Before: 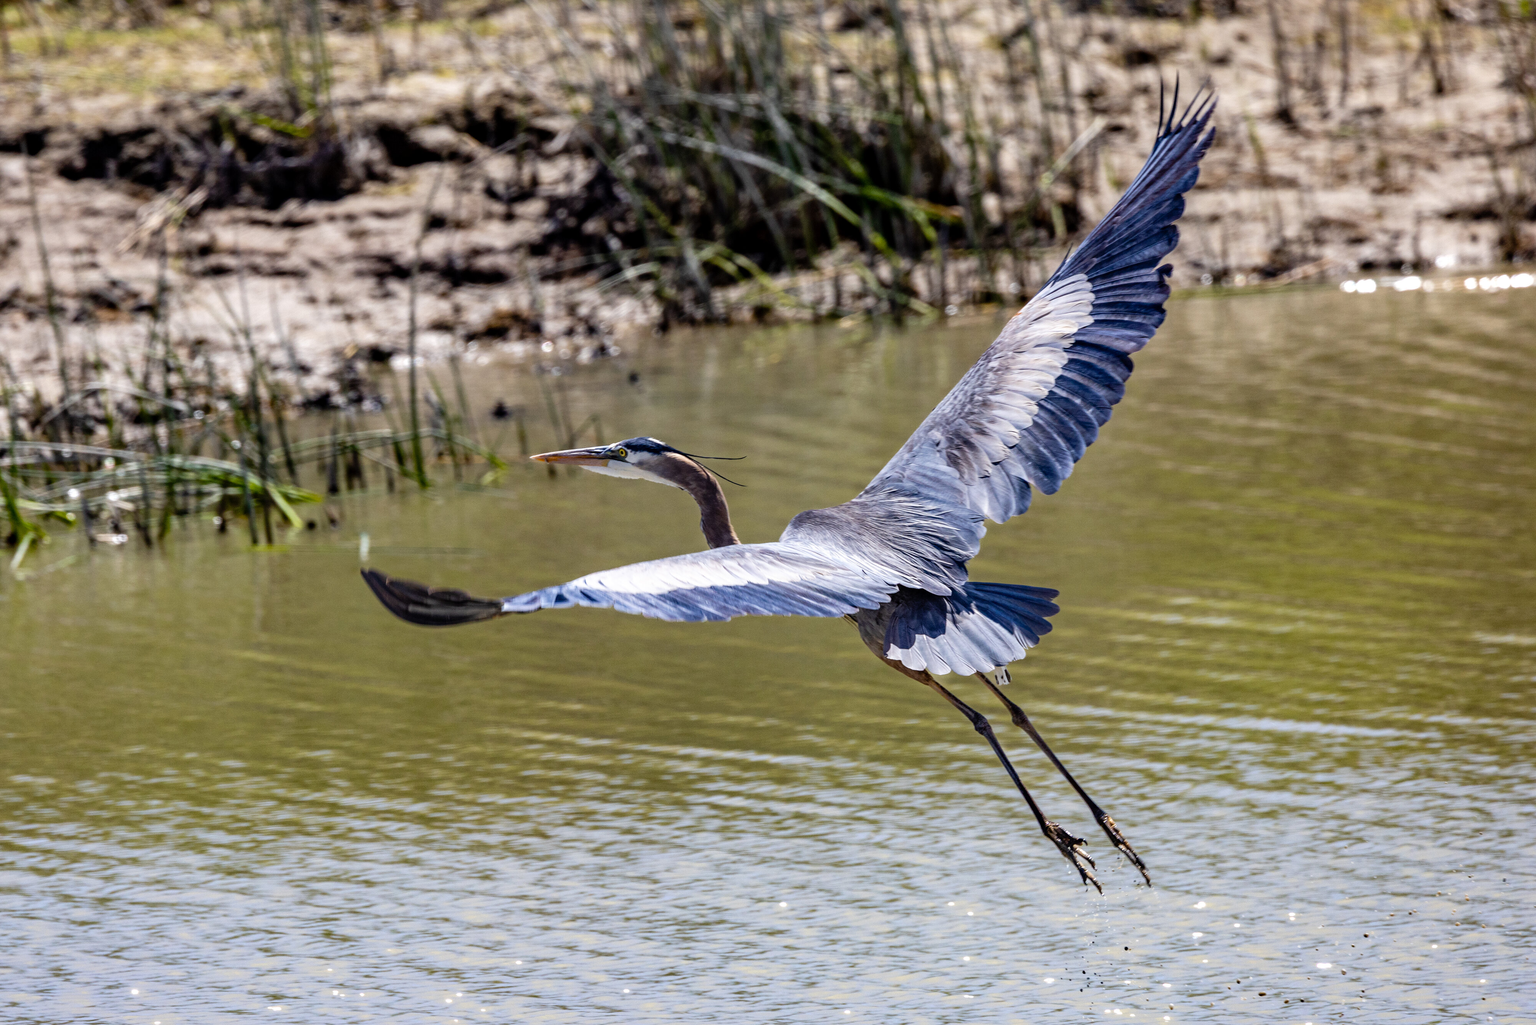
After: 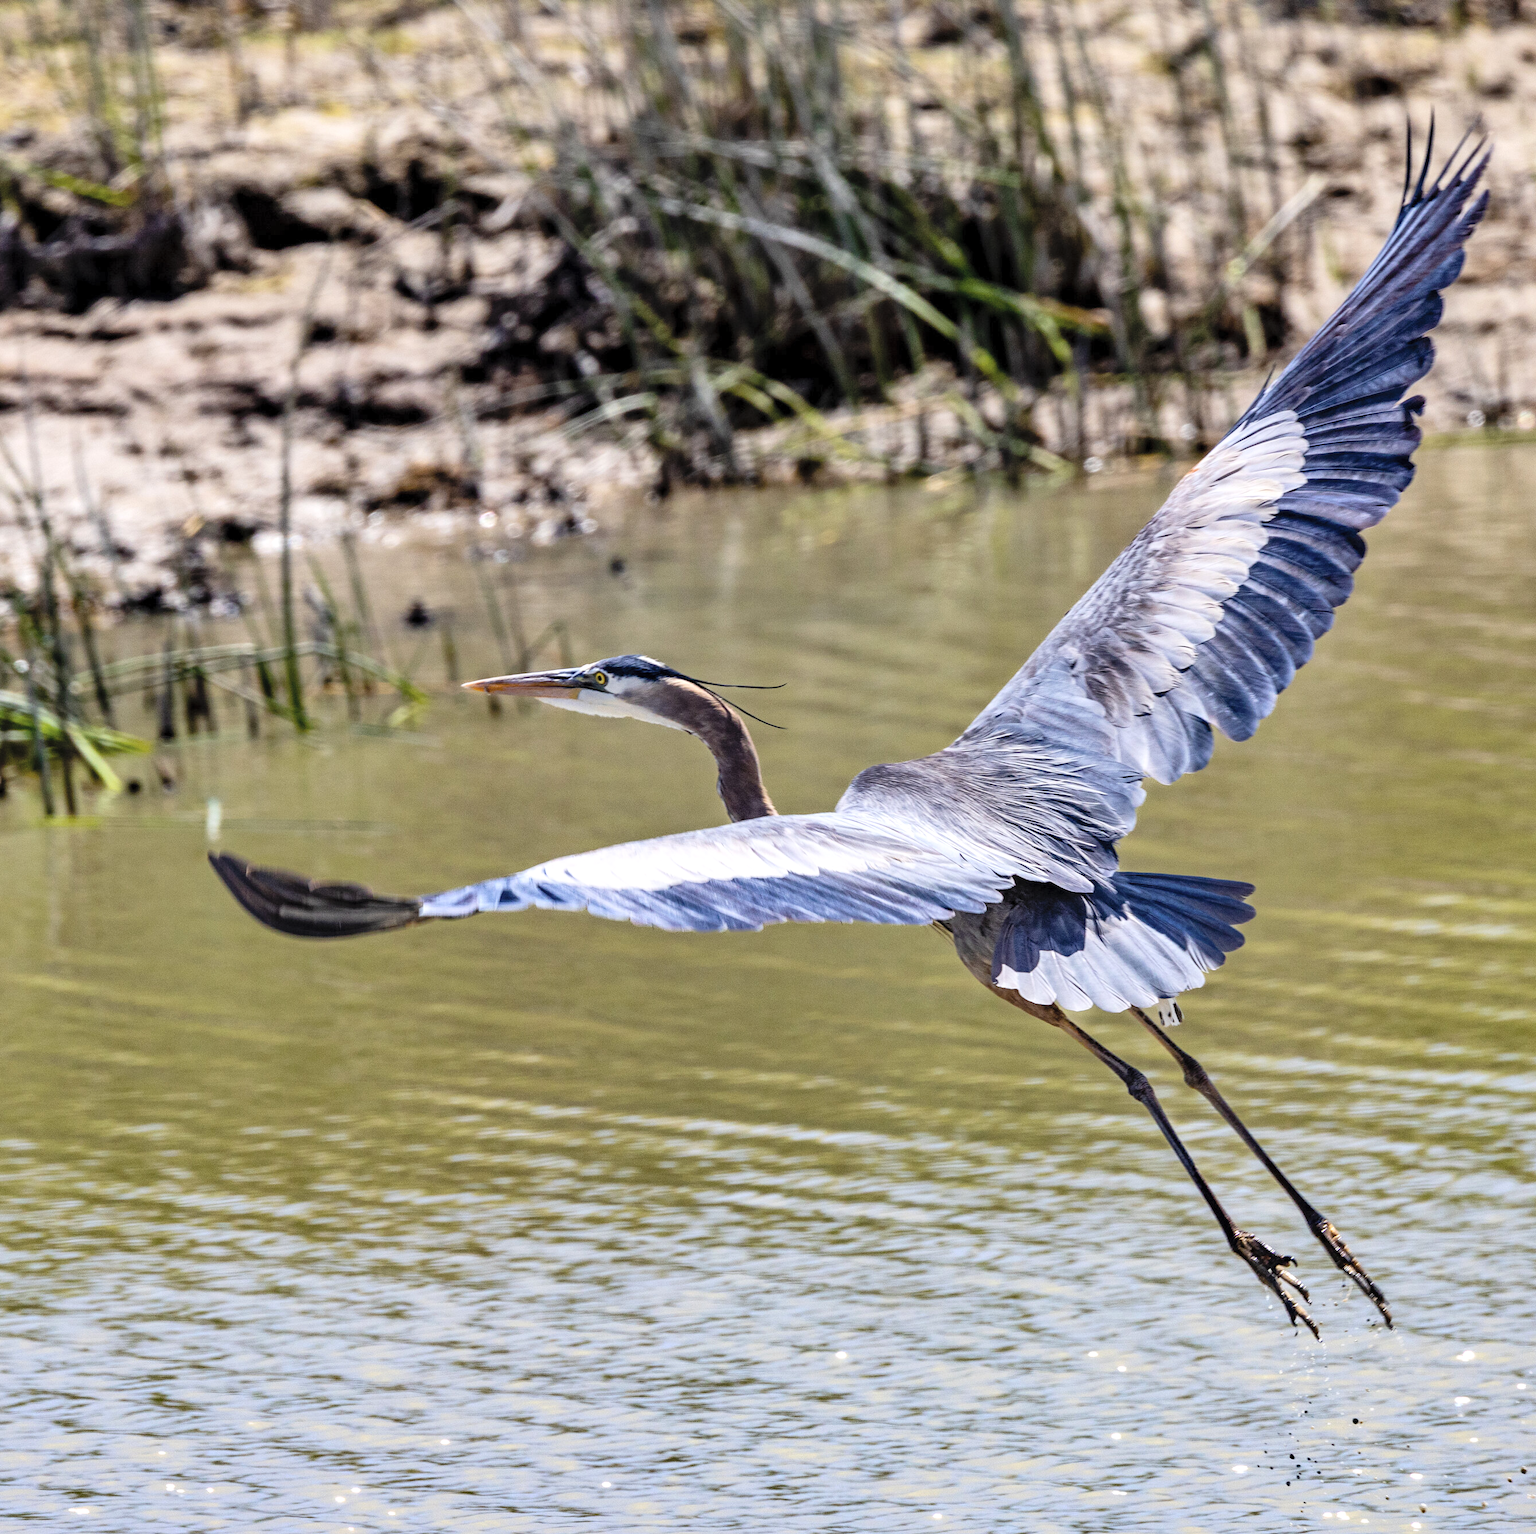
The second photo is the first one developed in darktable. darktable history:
crop and rotate: left 14.463%, right 18.802%
contrast brightness saturation: contrast 0.141, brightness 0.214
shadows and highlights: shadows 12.84, white point adjustment 1.25, soften with gaussian
